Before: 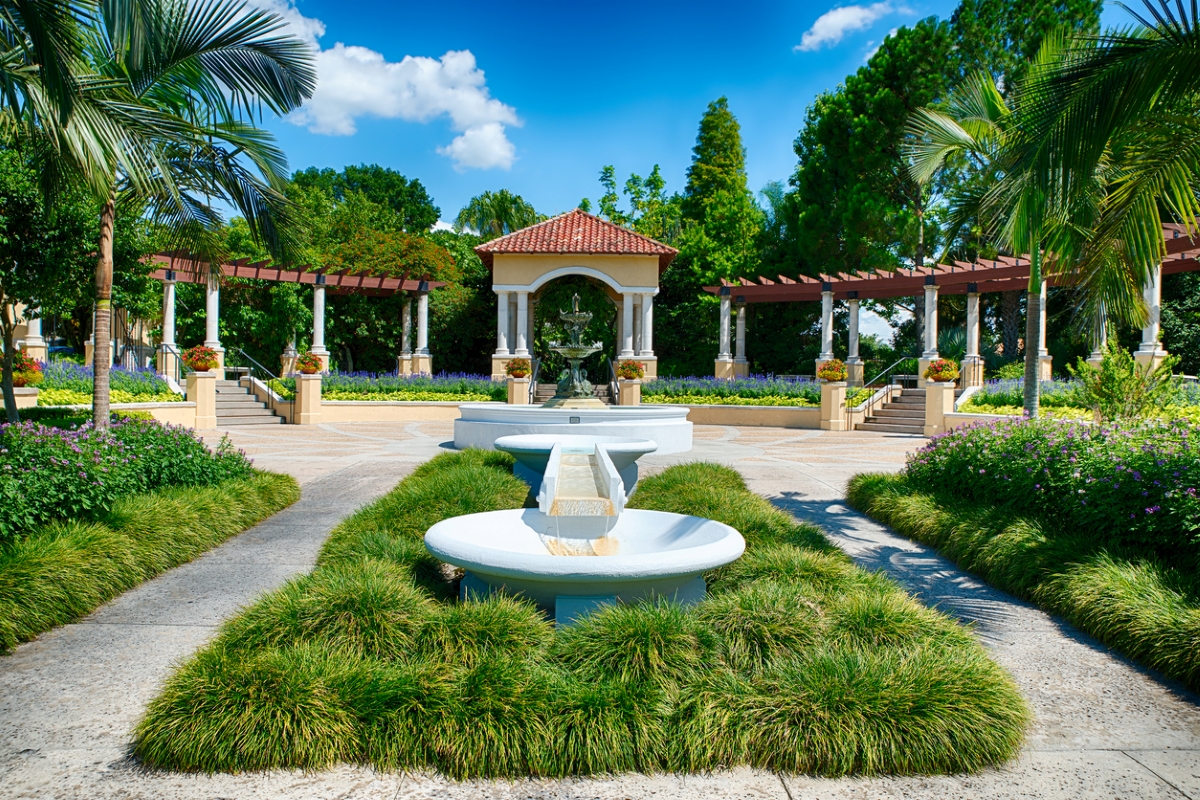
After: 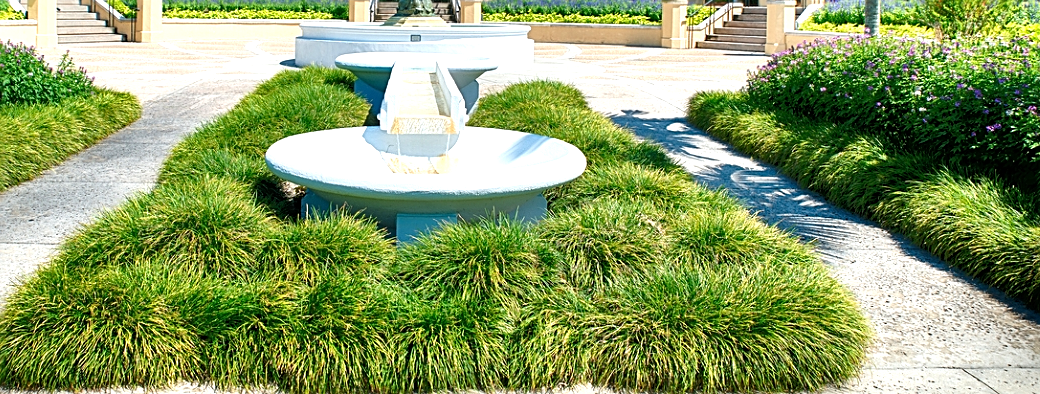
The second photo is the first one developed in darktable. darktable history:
exposure: exposure 0.66 EV, compensate highlight preservation false
crop and rotate: left 13.319%, top 47.831%, bottom 2.895%
tone equalizer: -8 EV -1.87 EV, -7 EV -1.15 EV, -6 EV -1.63 EV
sharpen: on, module defaults
